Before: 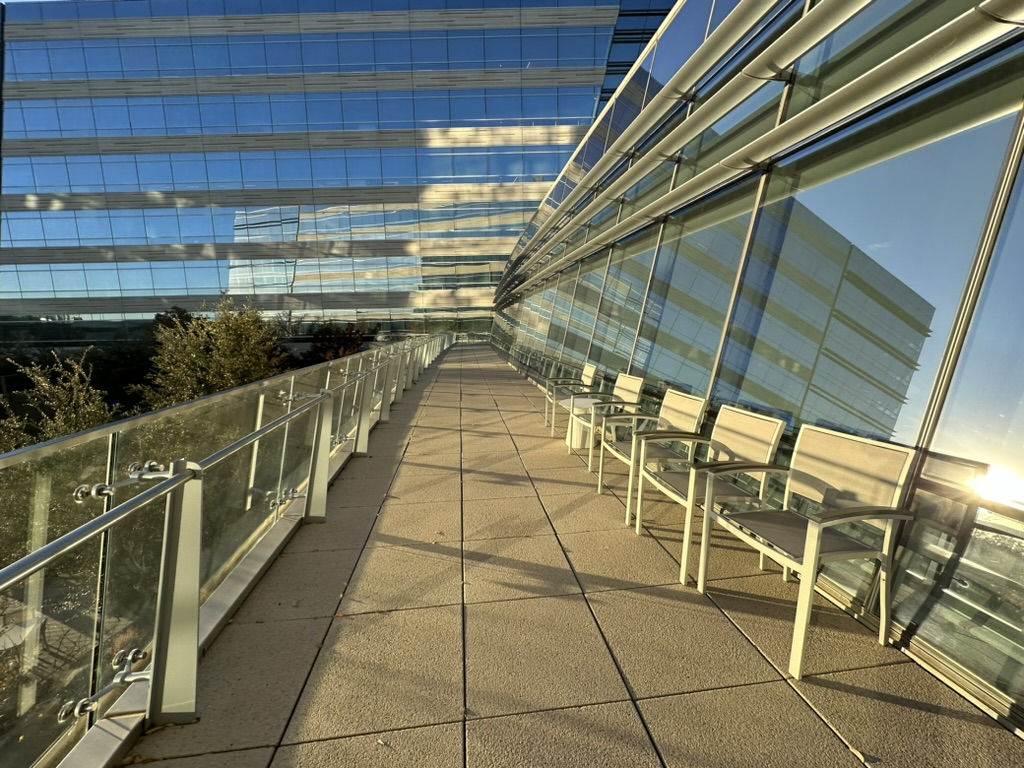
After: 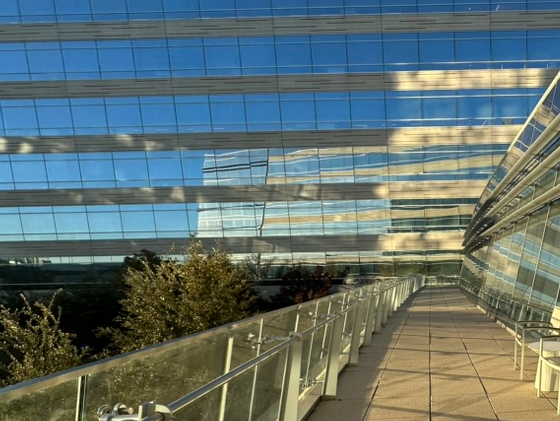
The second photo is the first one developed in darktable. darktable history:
crop and rotate: left 3.047%, top 7.509%, right 42.236%, bottom 37.598%
tone equalizer: on, module defaults
